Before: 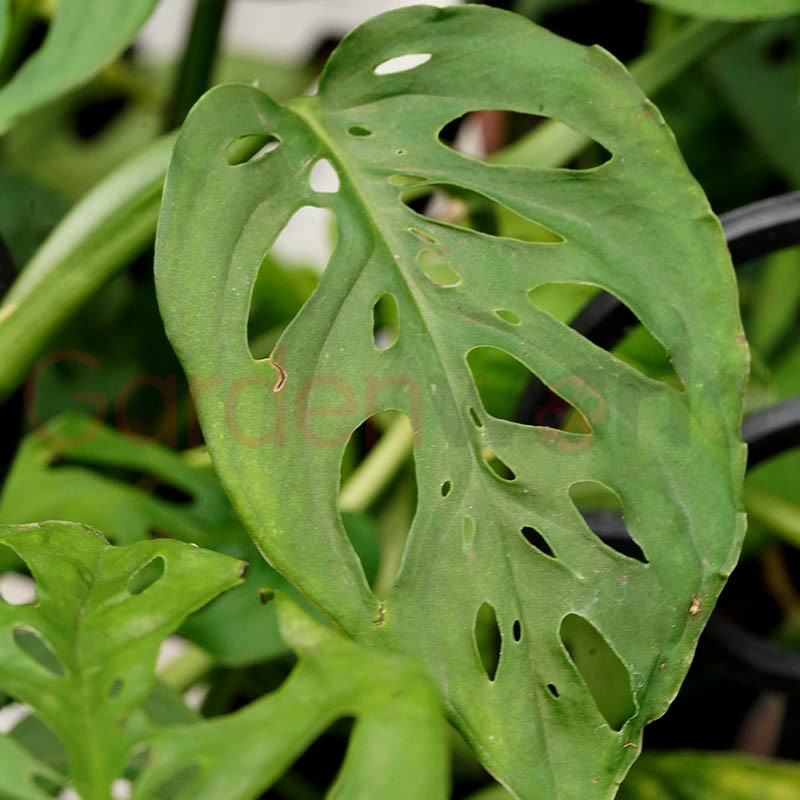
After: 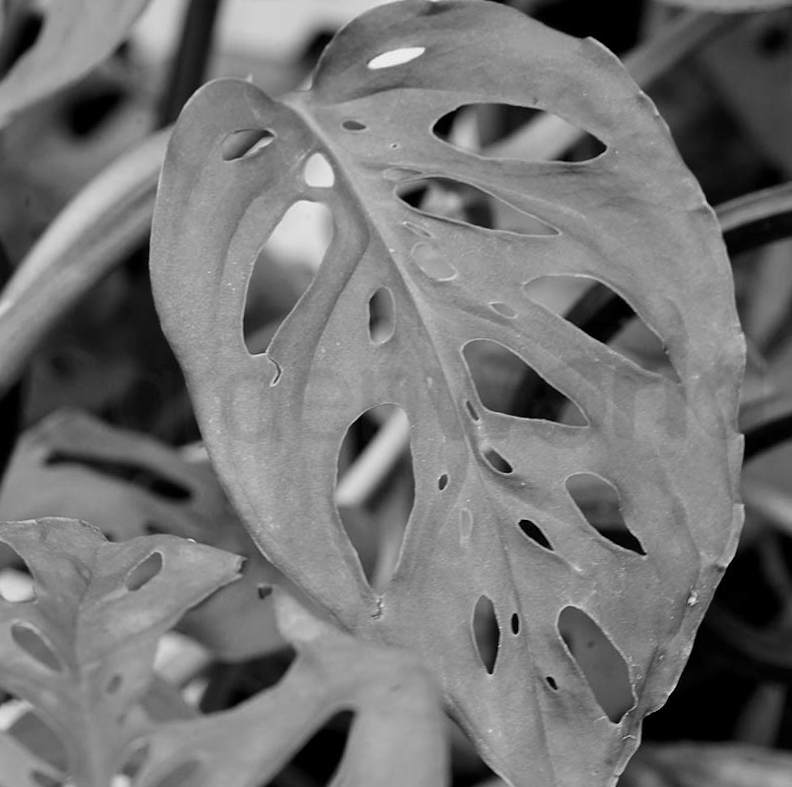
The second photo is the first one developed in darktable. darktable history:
rotate and perspective: rotation -0.45°, automatic cropping original format, crop left 0.008, crop right 0.992, crop top 0.012, crop bottom 0.988
contrast brightness saturation: saturation -1
